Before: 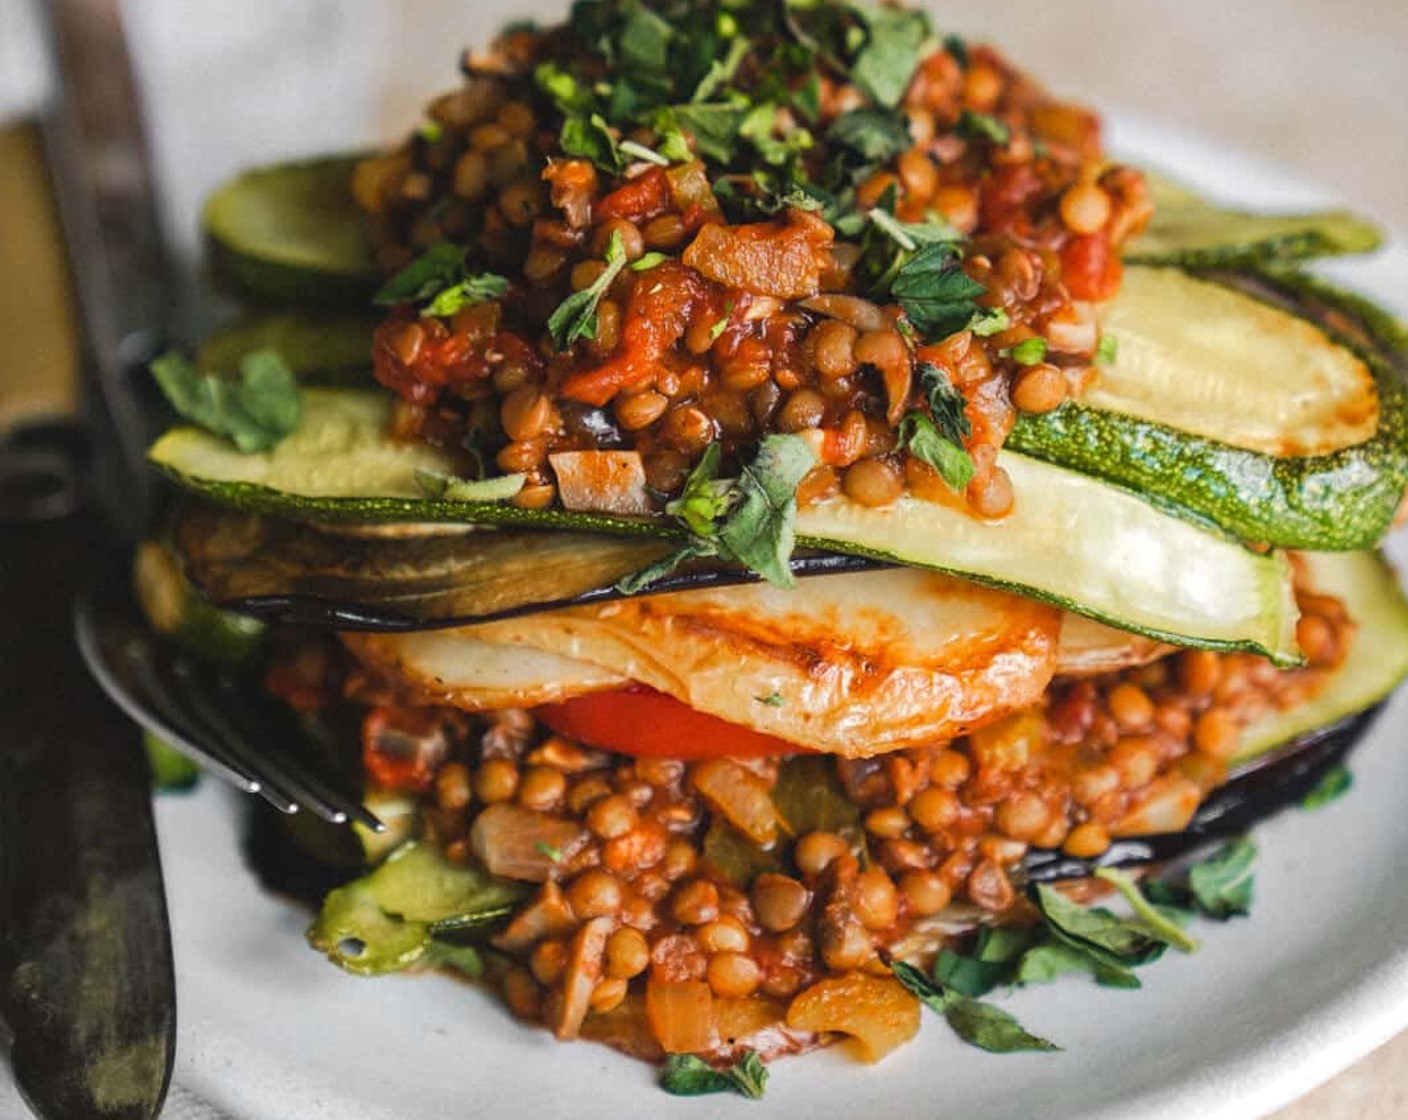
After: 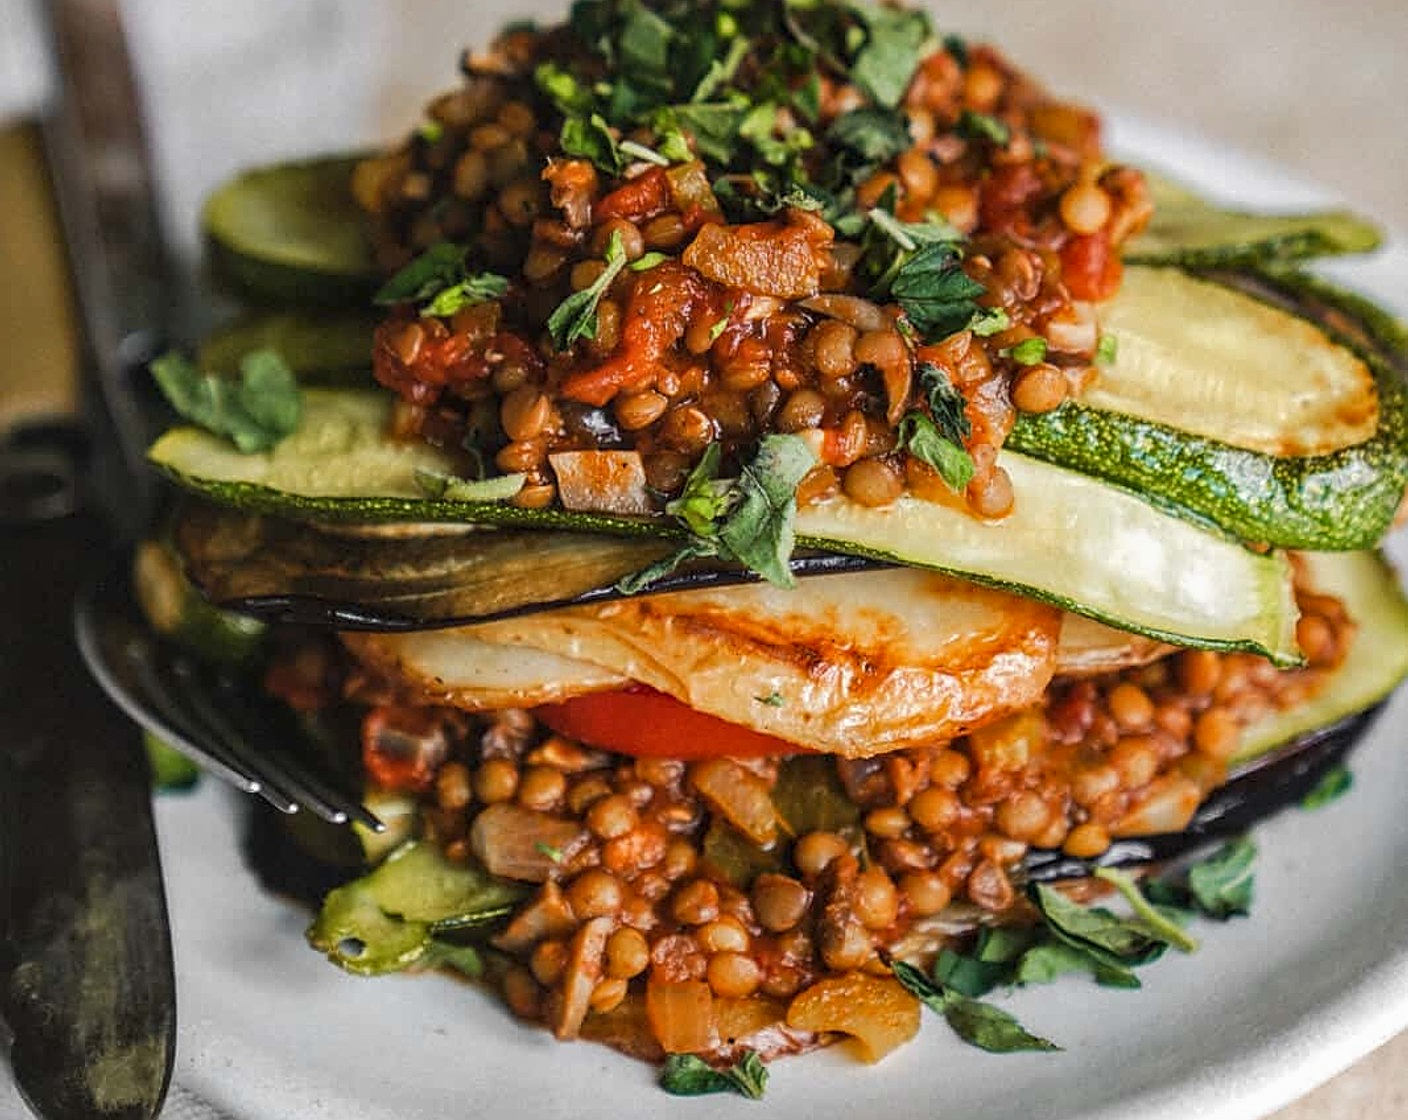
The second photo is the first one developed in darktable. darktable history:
exposure: exposure -0.157 EV, compensate exposure bias true, compensate highlight preservation false
sharpen: on, module defaults
tone equalizer: on, module defaults
local contrast: on, module defaults
